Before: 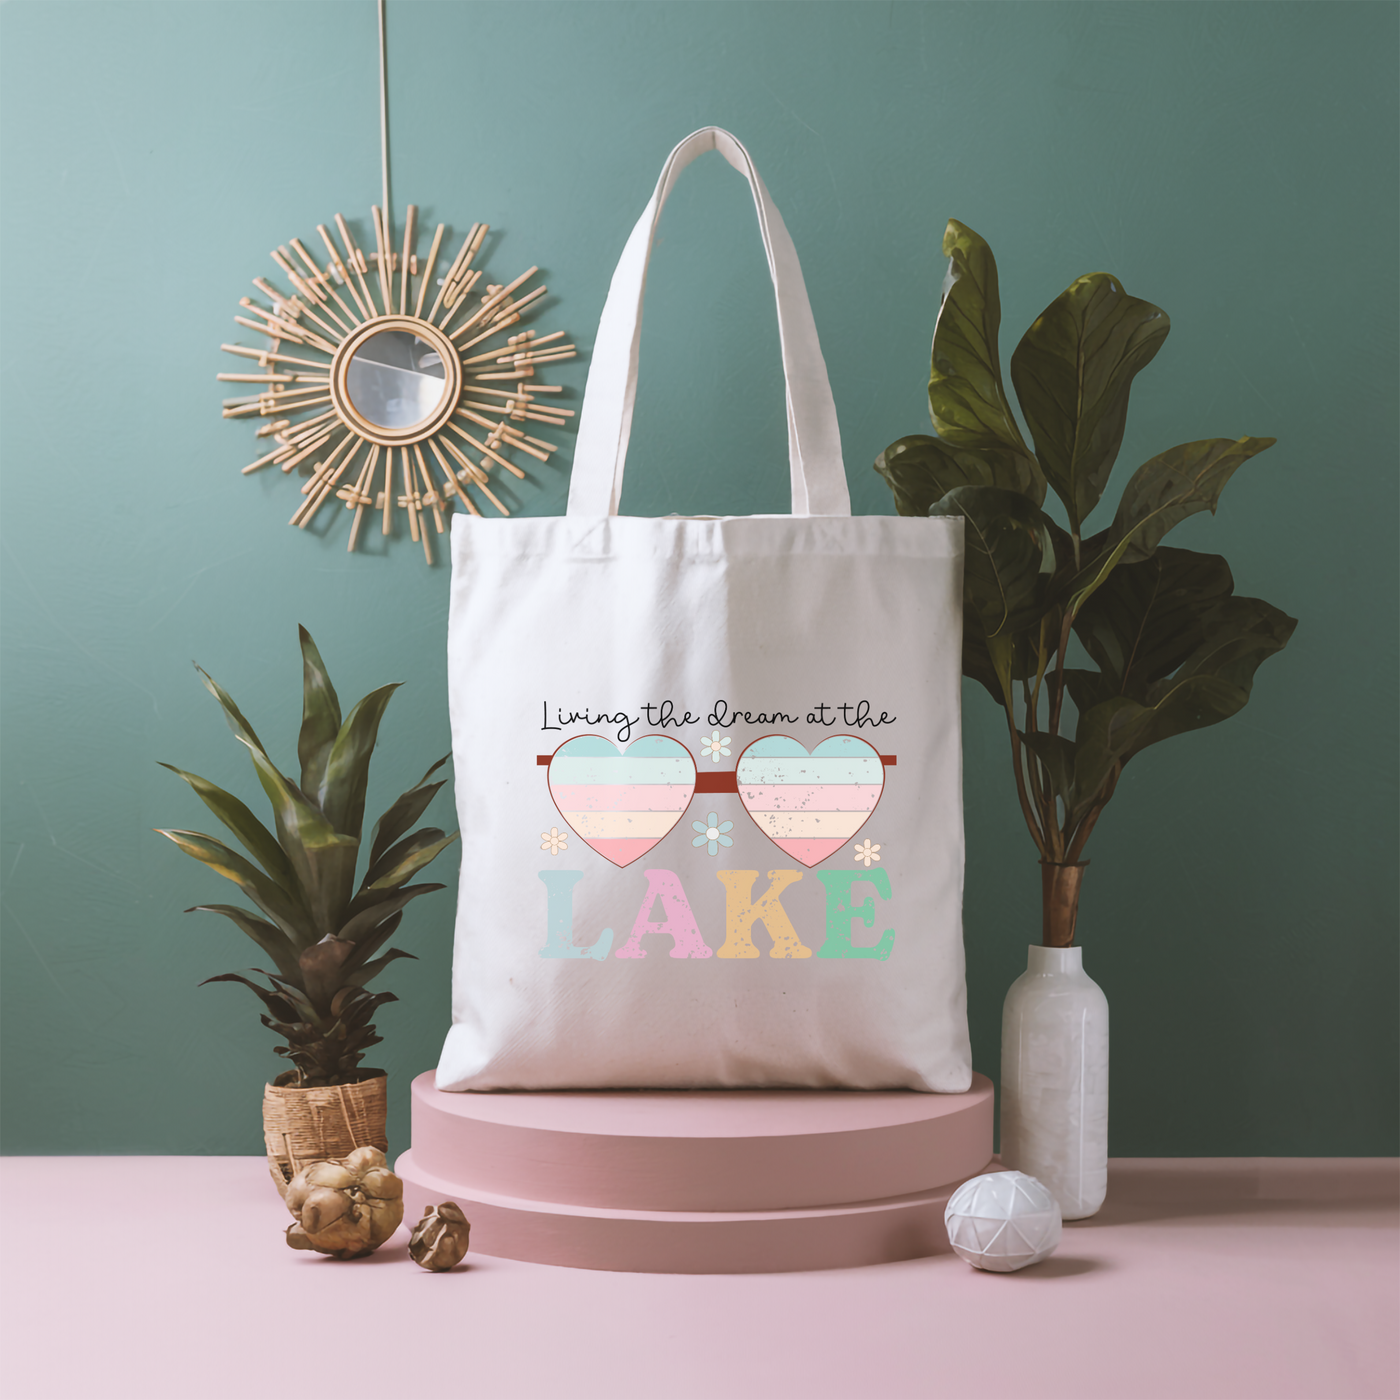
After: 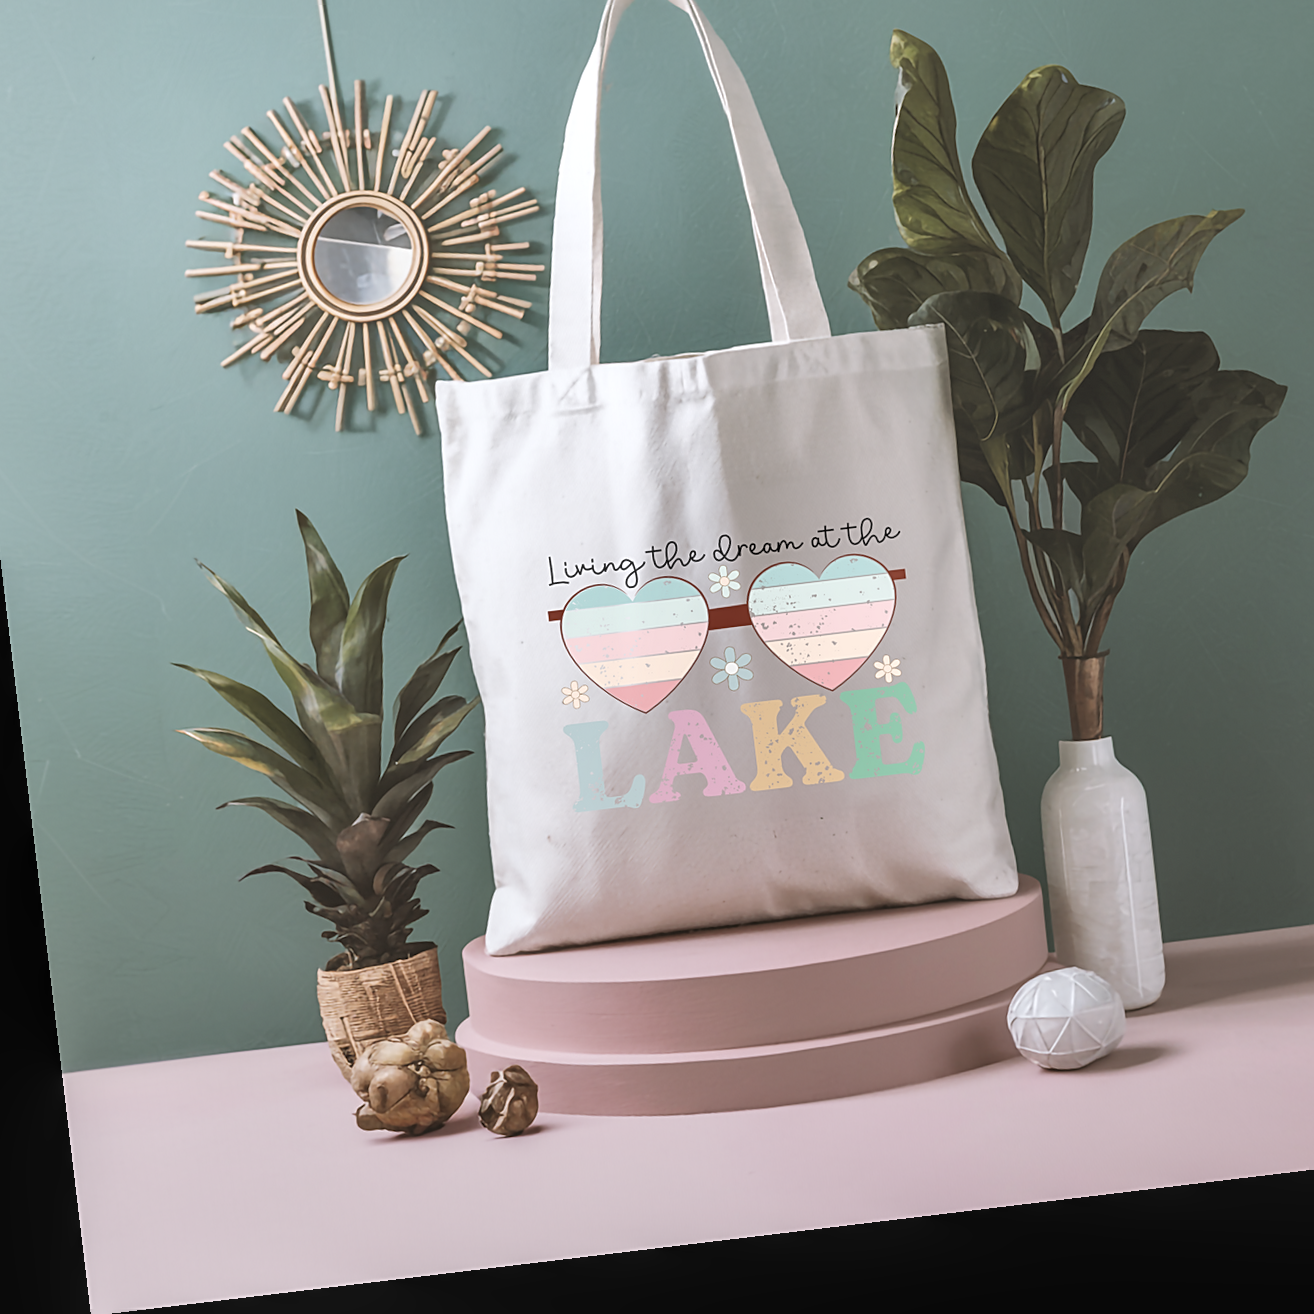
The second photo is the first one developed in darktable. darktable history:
fill light: on, module defaults
crop and rotate: left 4.842%, top 15.51%, right 10.668%
shadows and highlights: shadows 32.83, highlights -47.7, soften with gaussian
color correction: saturation 0.8
local contrast: on, module defaults
contrast brightness saturation: brightness 0.15
sharpen: on, module defaults
rotate and perspective: rotation -6.83°, automatic cropping off
